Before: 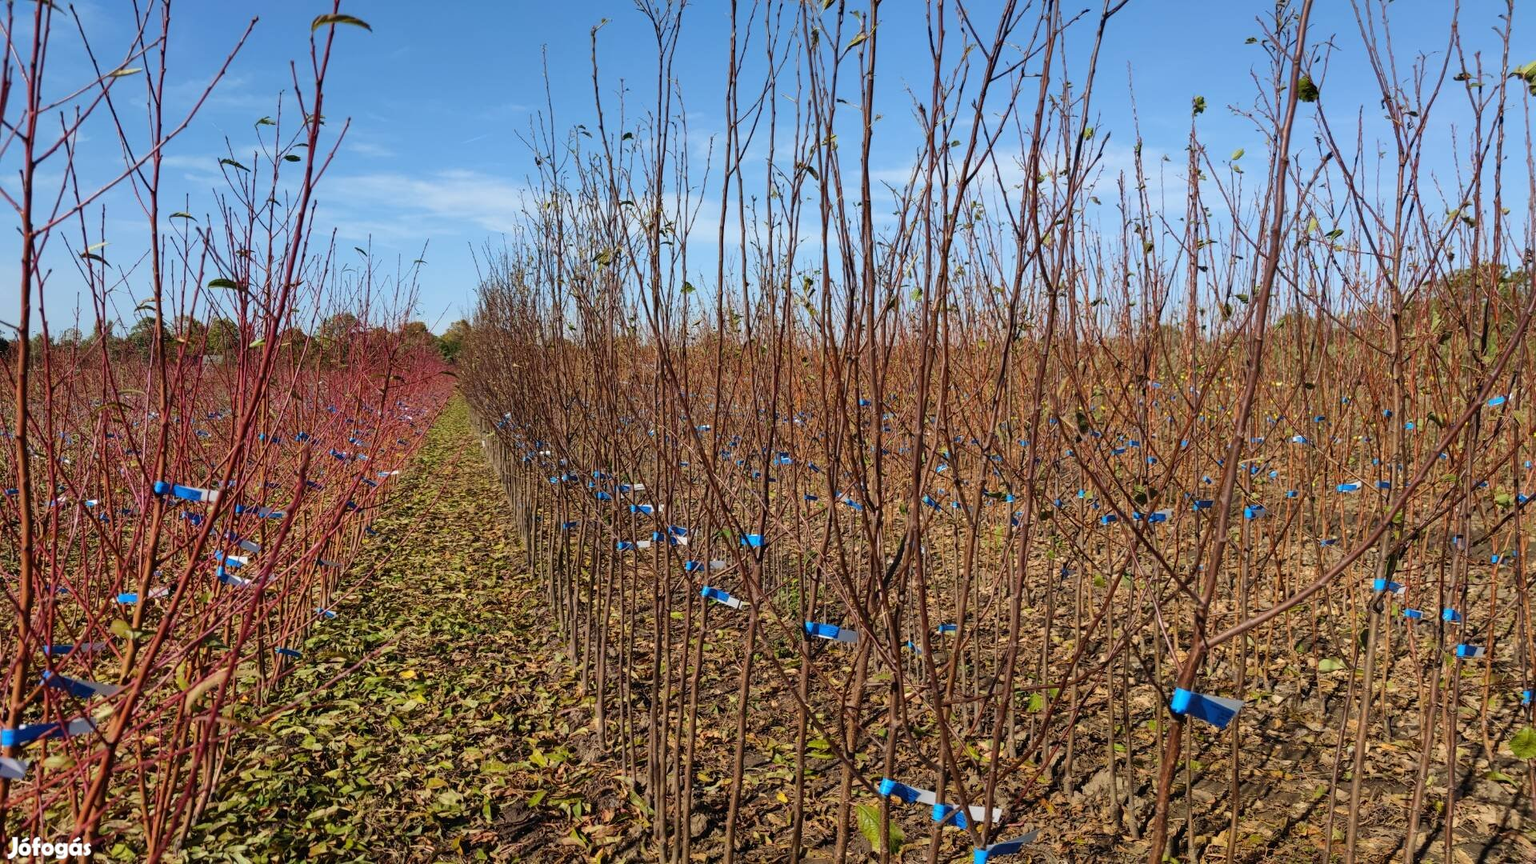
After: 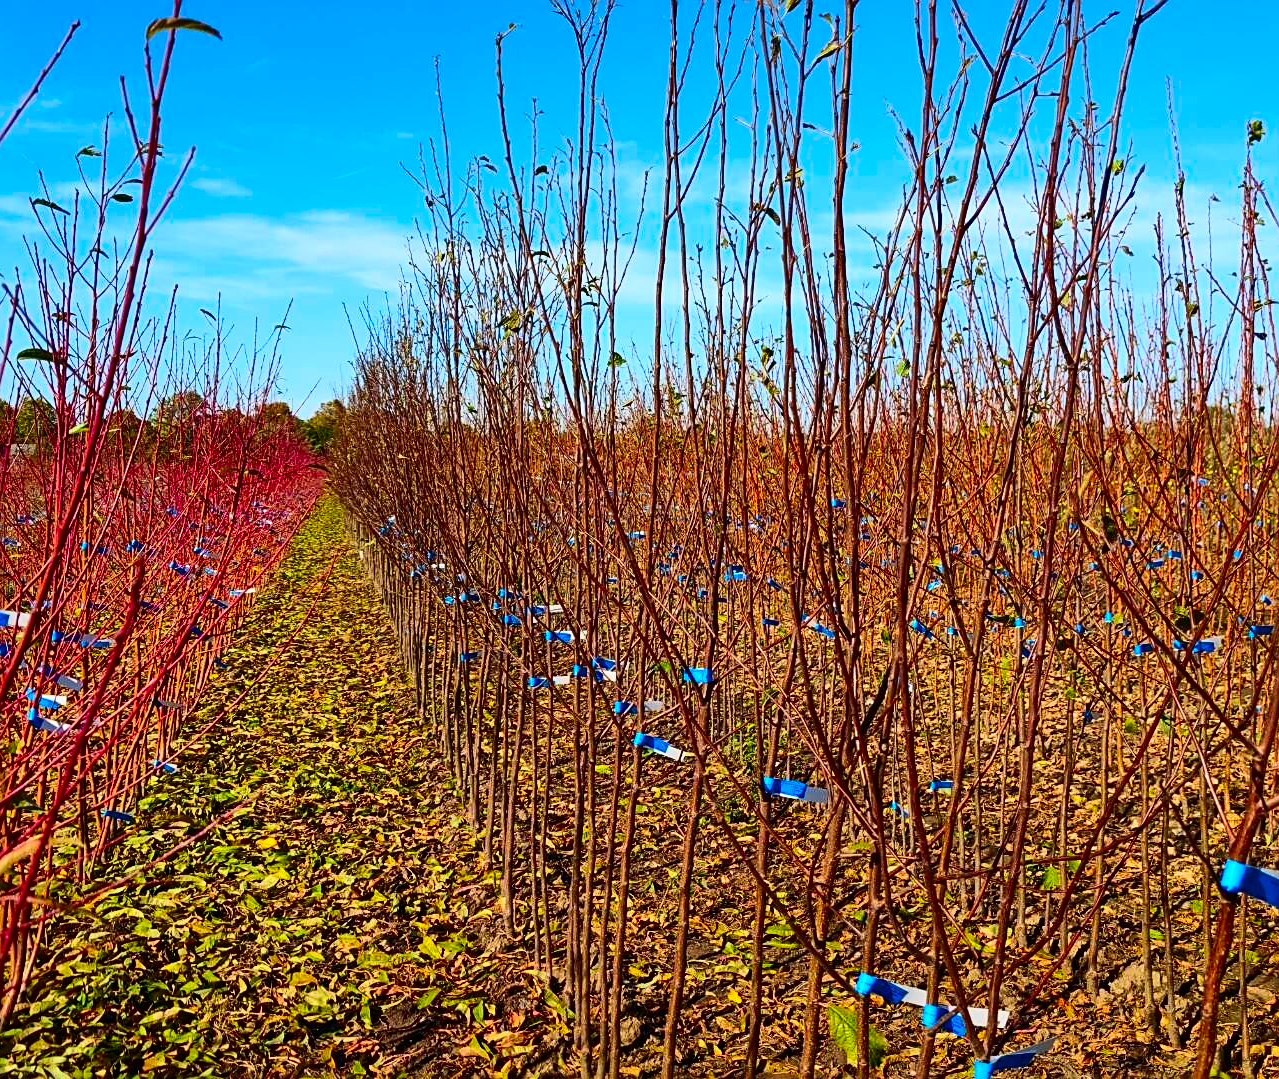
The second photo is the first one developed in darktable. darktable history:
crop and rotate: left 12.673%, right 20.66%
contrast brightness saturation: contrast 0.26, brightness 0.02, saturation 0.87
sharpen: on, module defaults
